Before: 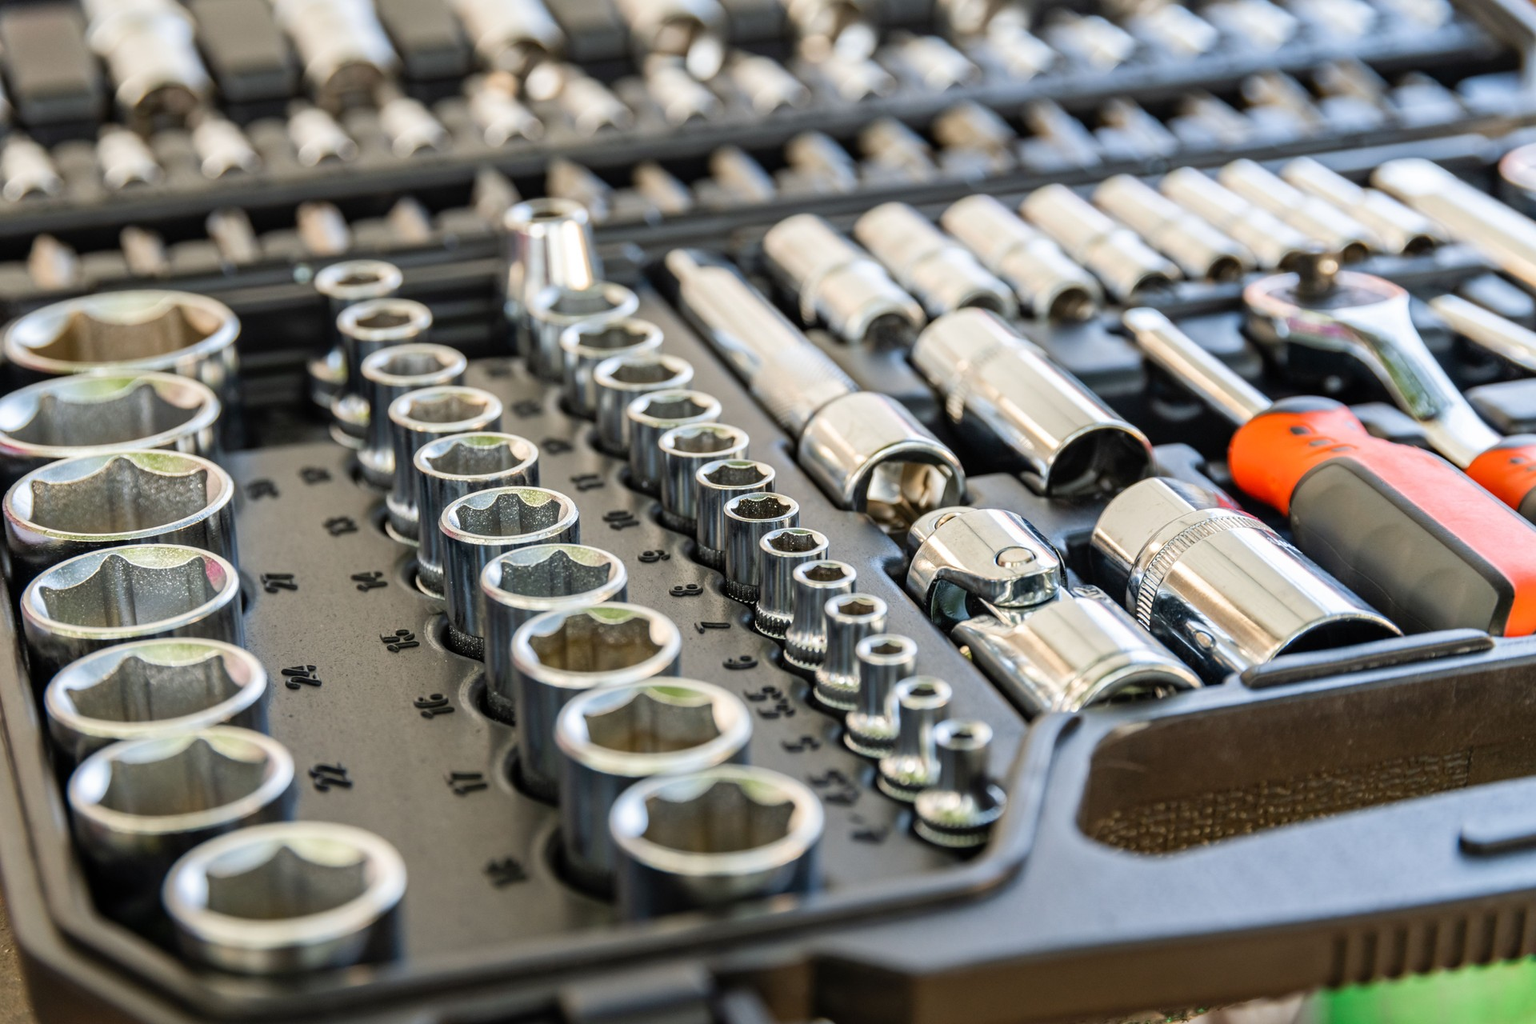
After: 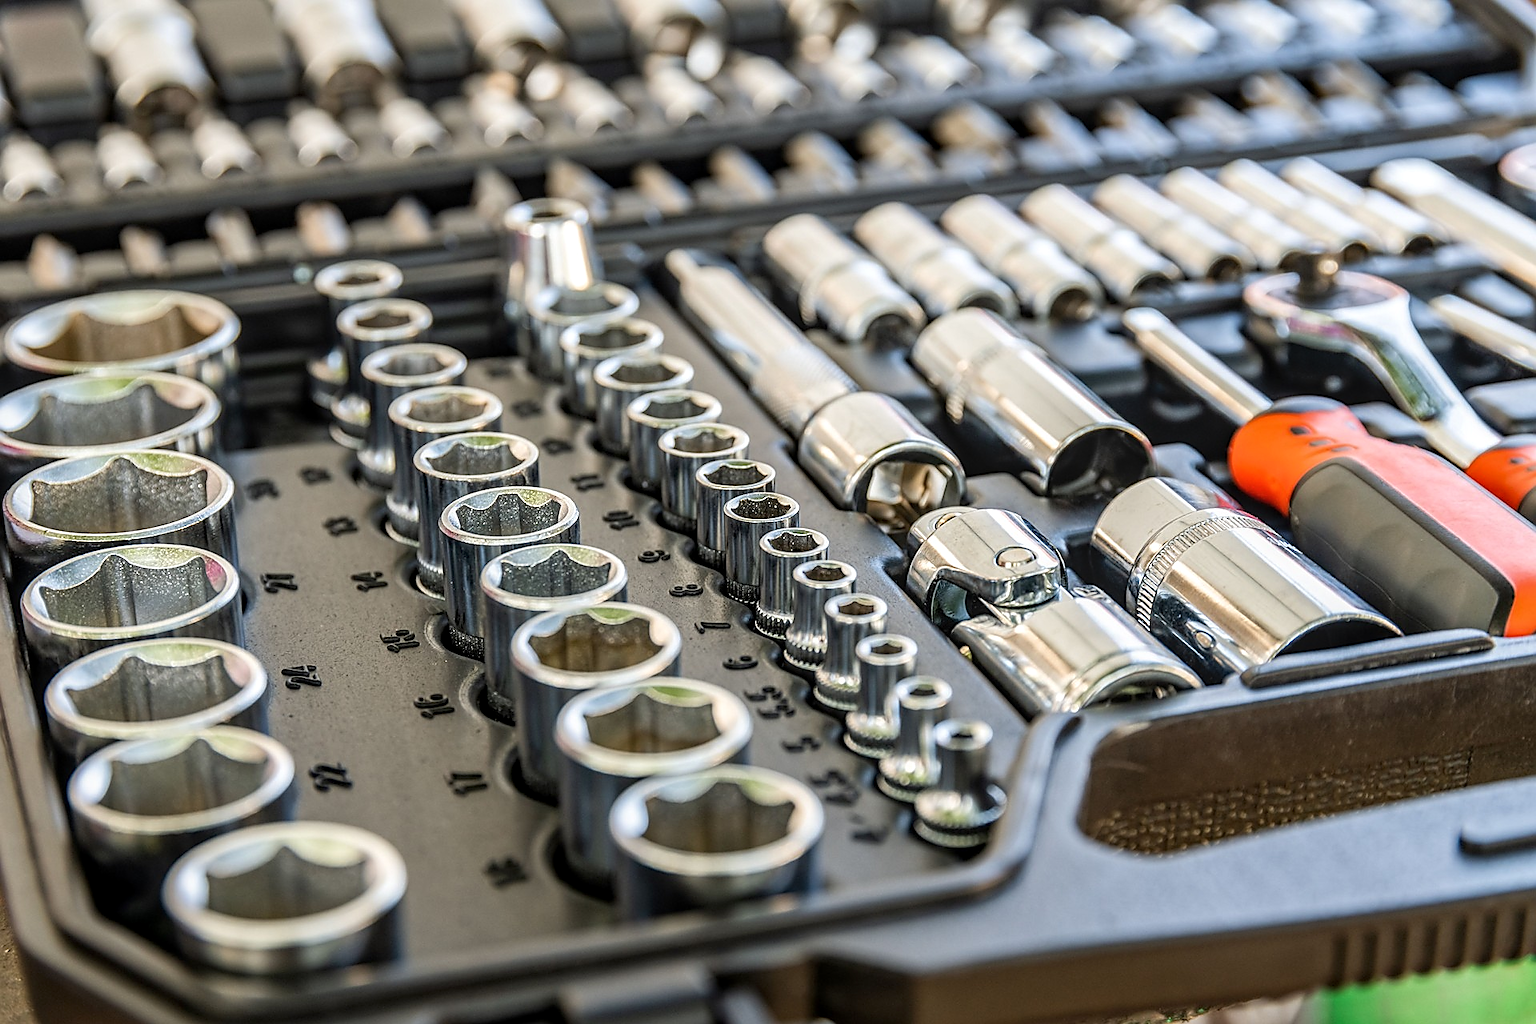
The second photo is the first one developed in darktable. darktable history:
local contrast: on, module defaults
sharpen: radius 1.4, amount 1.25, threshold 0.7
